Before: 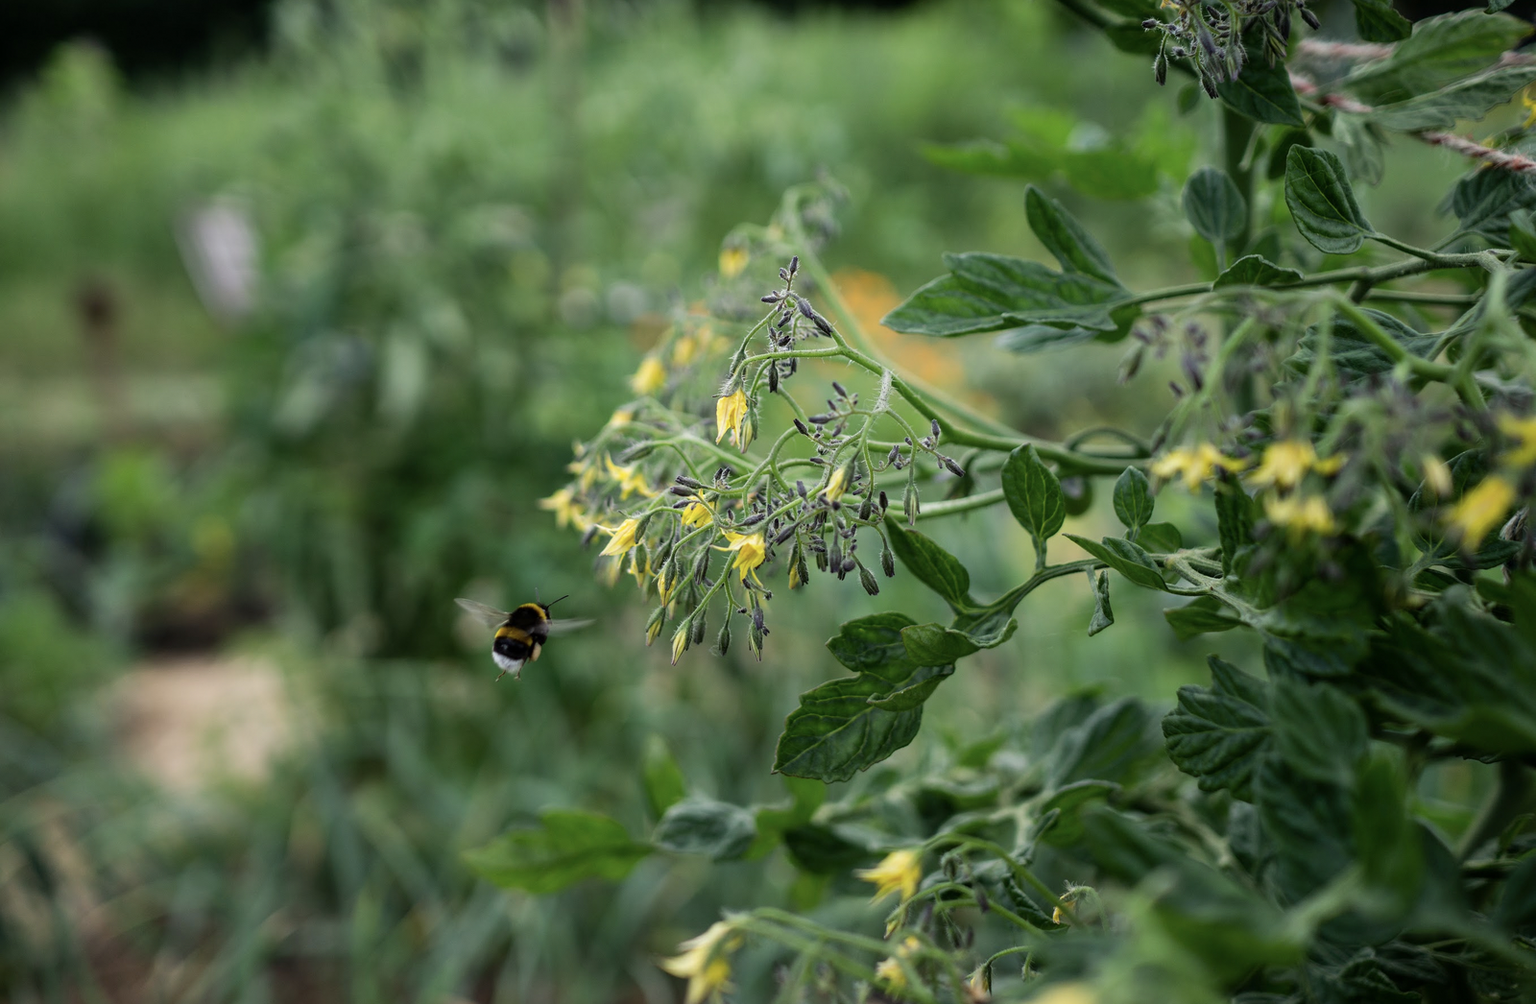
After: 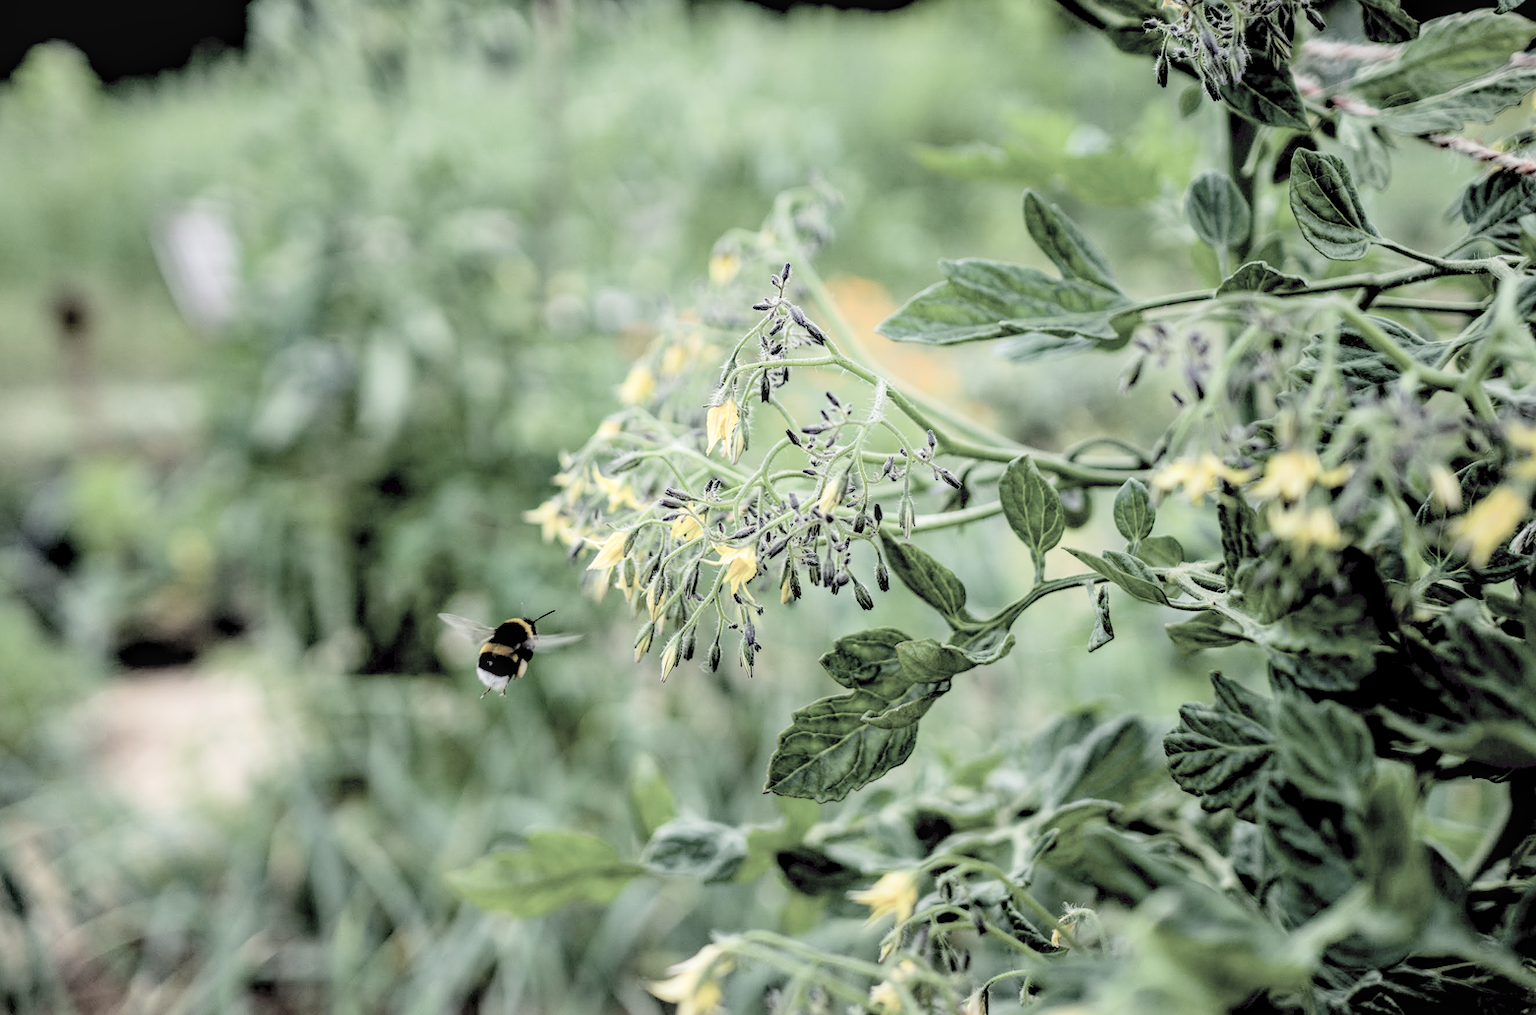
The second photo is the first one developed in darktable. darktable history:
crop and rotate: left 1.774%, right 0.633%, bottom 1.28%
filmic rgb: black relative exposure -7.65 EV, white relative exposure 4.56 EV, hardness 3.61
exposure: black level correction 0.01, exposure 1 EV, compensate highlight preservation false
contrast brightness saturation: brightness 0.28
haze removal: compatibility mode true, adaptive false
color zones: curves: ch1 [(0, 0.292) (0.001, 0.292) (0.2, 0.264) (0.4, 0.248) (0.6, 0.248) (0.8, 0.264) (0.999, 0.292) (1, 0.292)]
local contrast: on, module defaults
